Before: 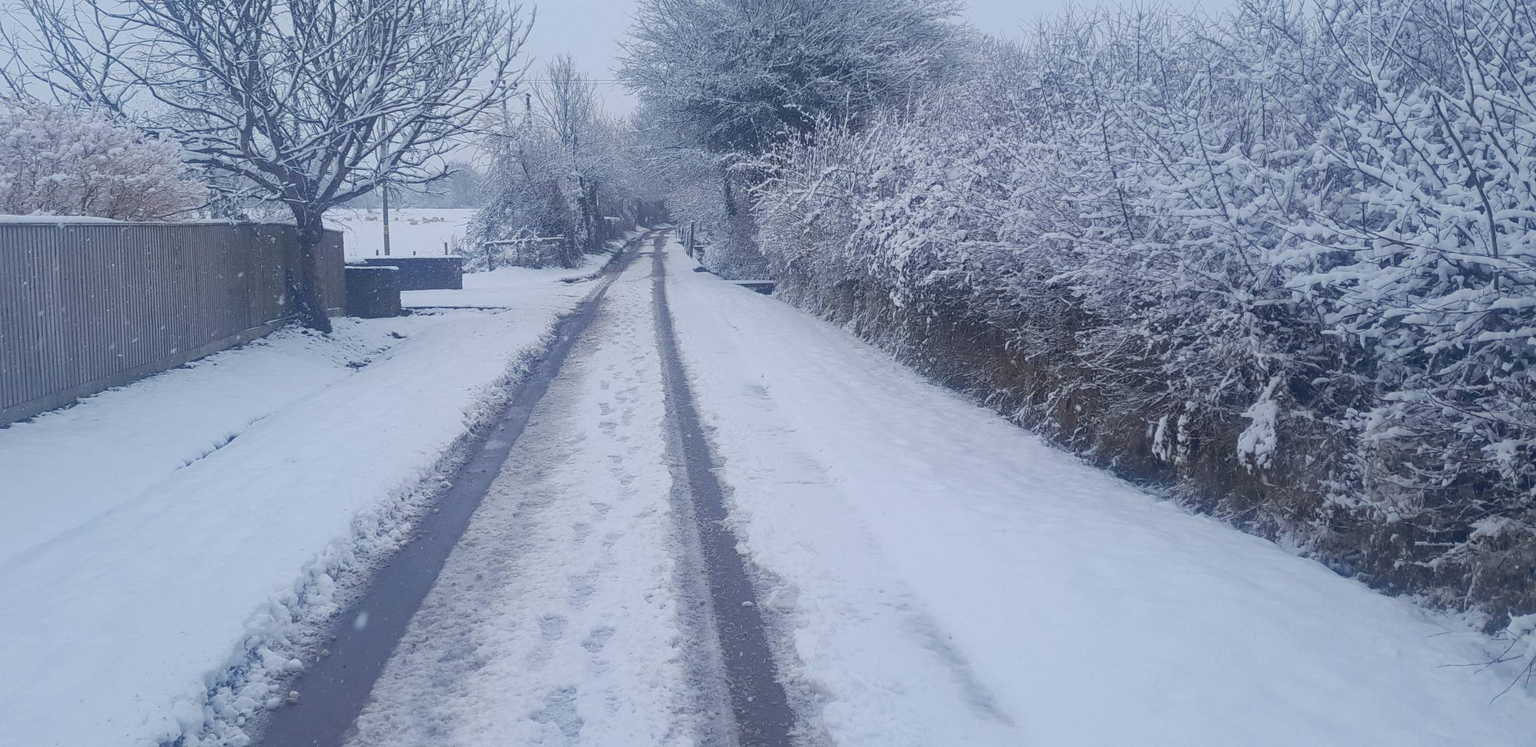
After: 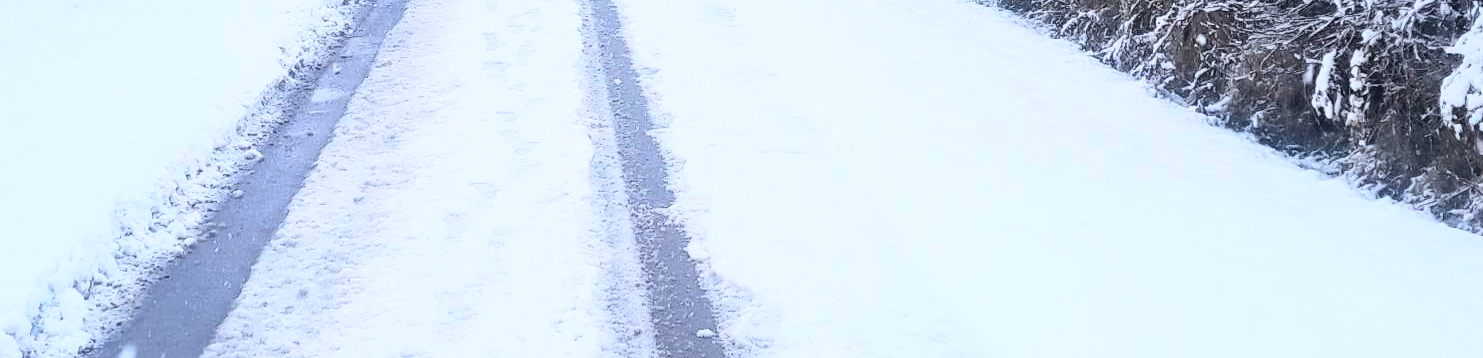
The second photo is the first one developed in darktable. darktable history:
rgb curve: curves: ch0 [(0, 0) (0.21, 0.15) (0.24, 0.21) (0.5, 0.75) (0.75, 0.96) (0.89, 0.99) (1, 1)]; ch1 [(0, 0.02) (0.21, 0.13) (0.25, 0.2) (0.5, 0.67) (0.75, 0.9) (0.89, 0.97) (1, 1)]; ch2 [(0, 0.02) (0.21, 0.13) (0.25, 0.2) (0.5, 0.67) (0.75, 0.9) (0.89, 0.97) (1, 1)], compensate middle gray true
exposure: black level correction -0.003, exposure 0.04 EV, compensate highlight preservation false
crop: left 18.091%, top 51.13%, right 17.525%, bottom 16.85%
